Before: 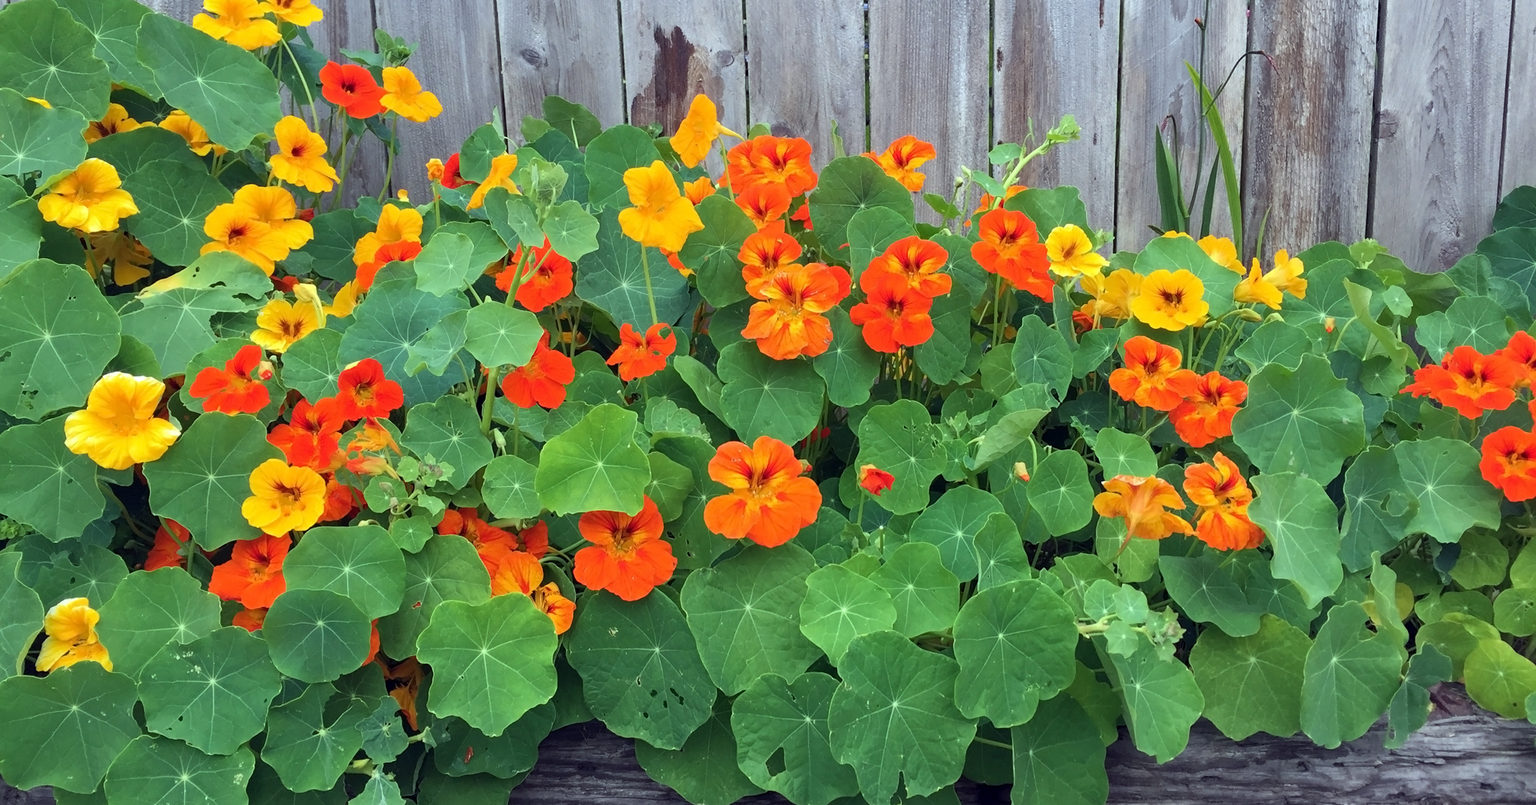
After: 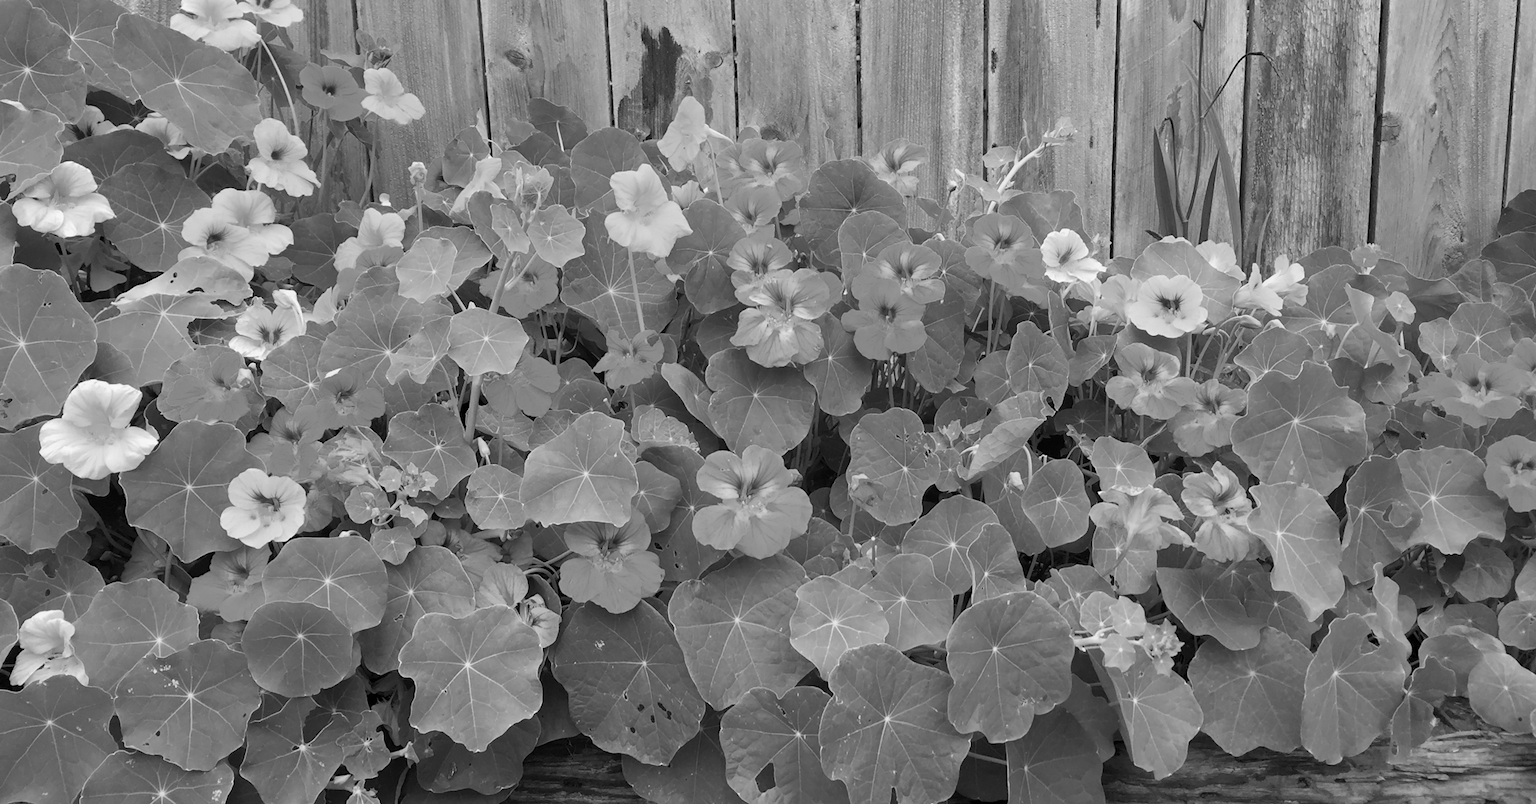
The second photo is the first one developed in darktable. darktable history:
crop: left 1.743%, right 0.268%, bottom 2.011%
monochrome: a 30.25, b 92.03
